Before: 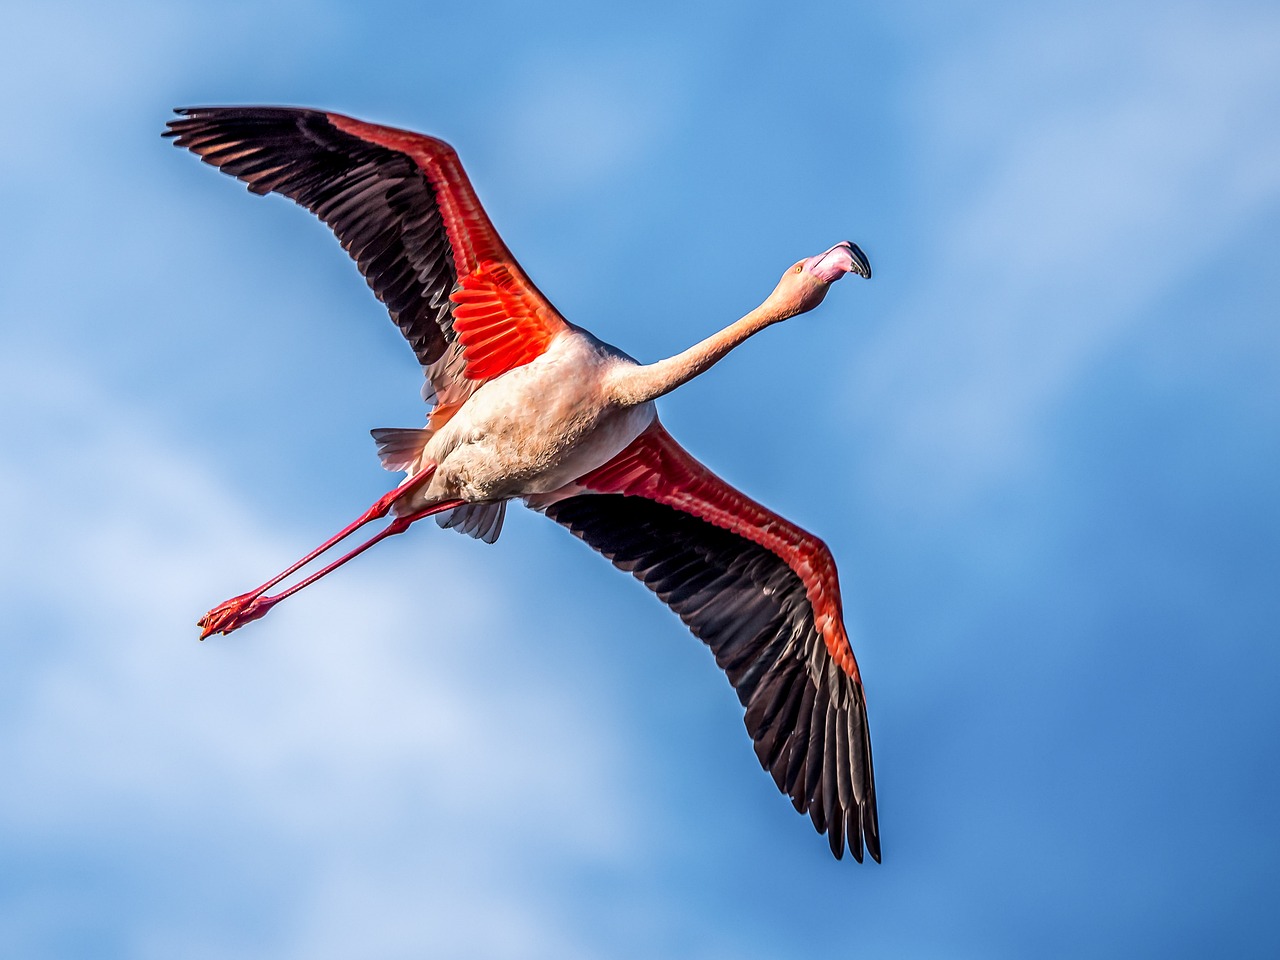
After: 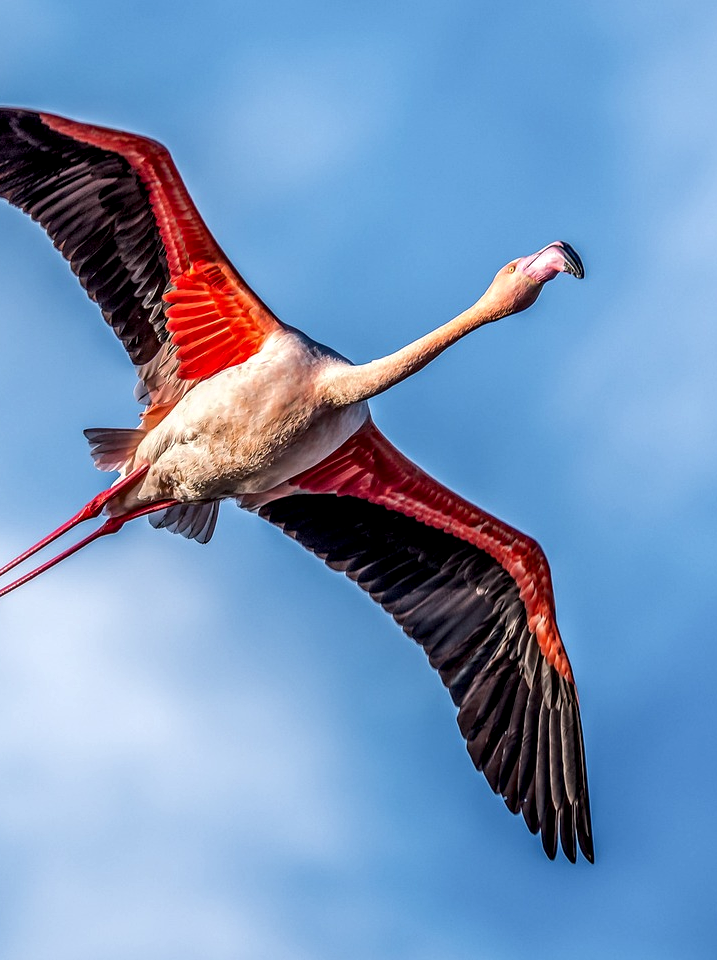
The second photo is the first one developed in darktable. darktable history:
local contrast: detail 130%
crop and rotate: left 22.439%, right 21.516%
